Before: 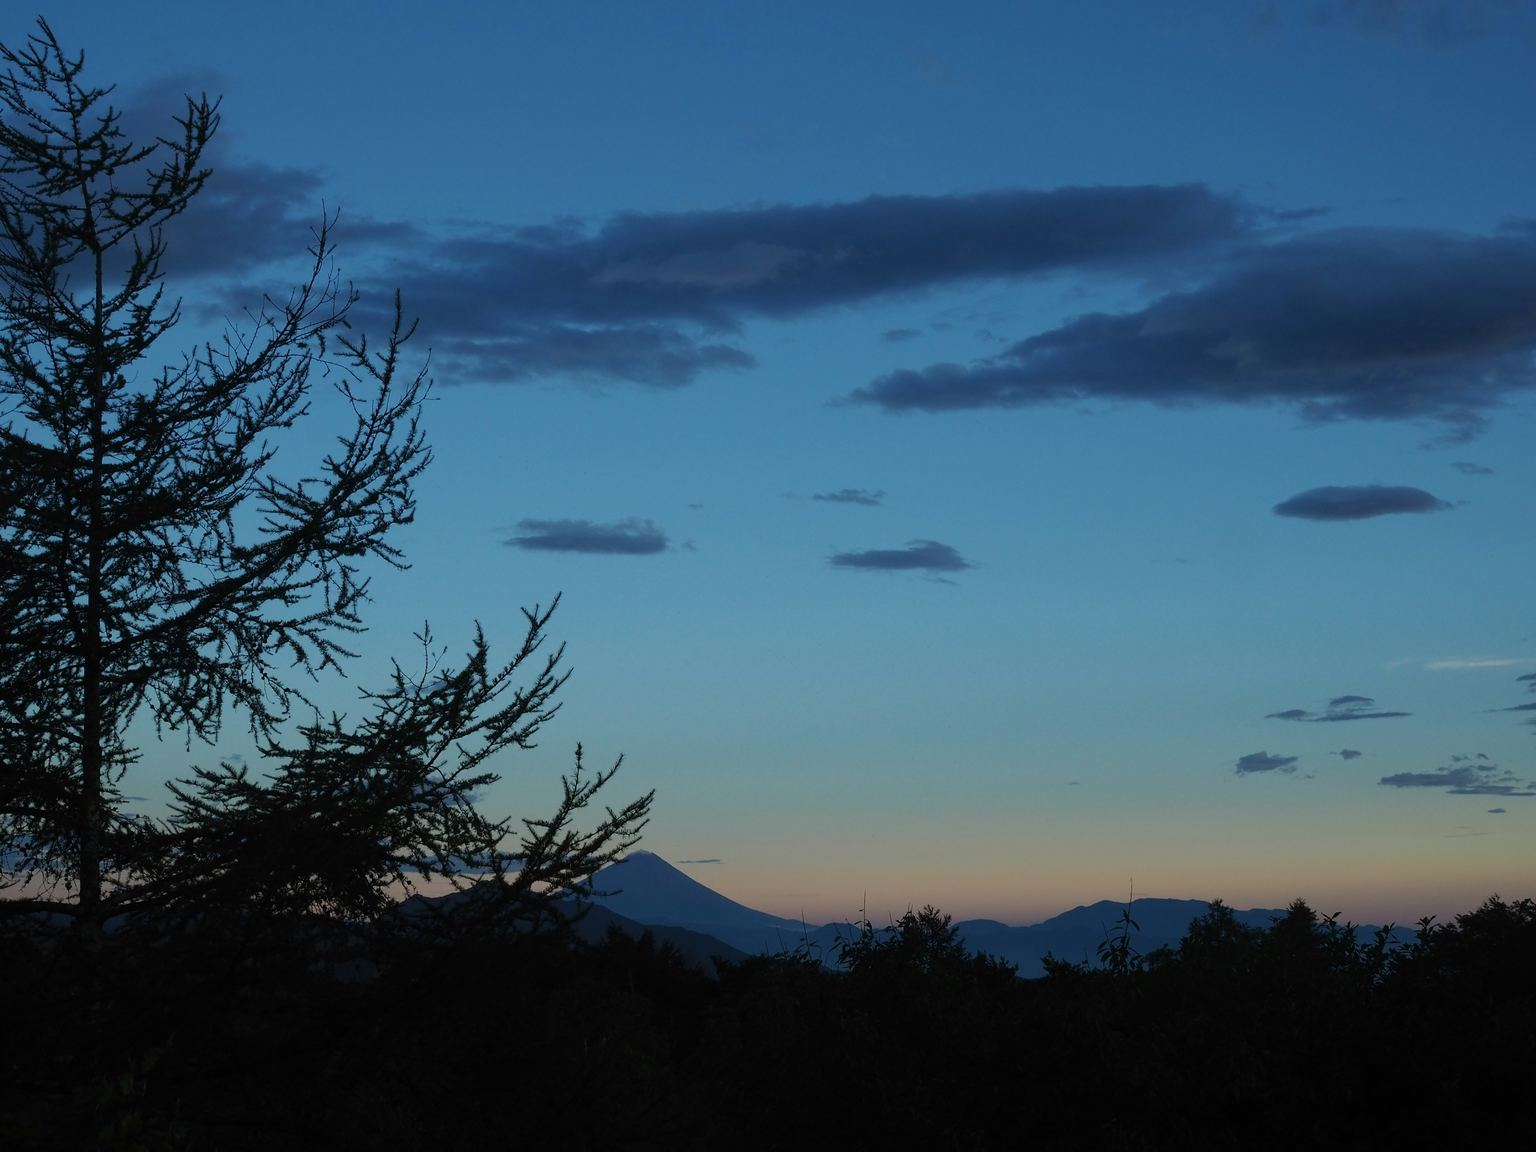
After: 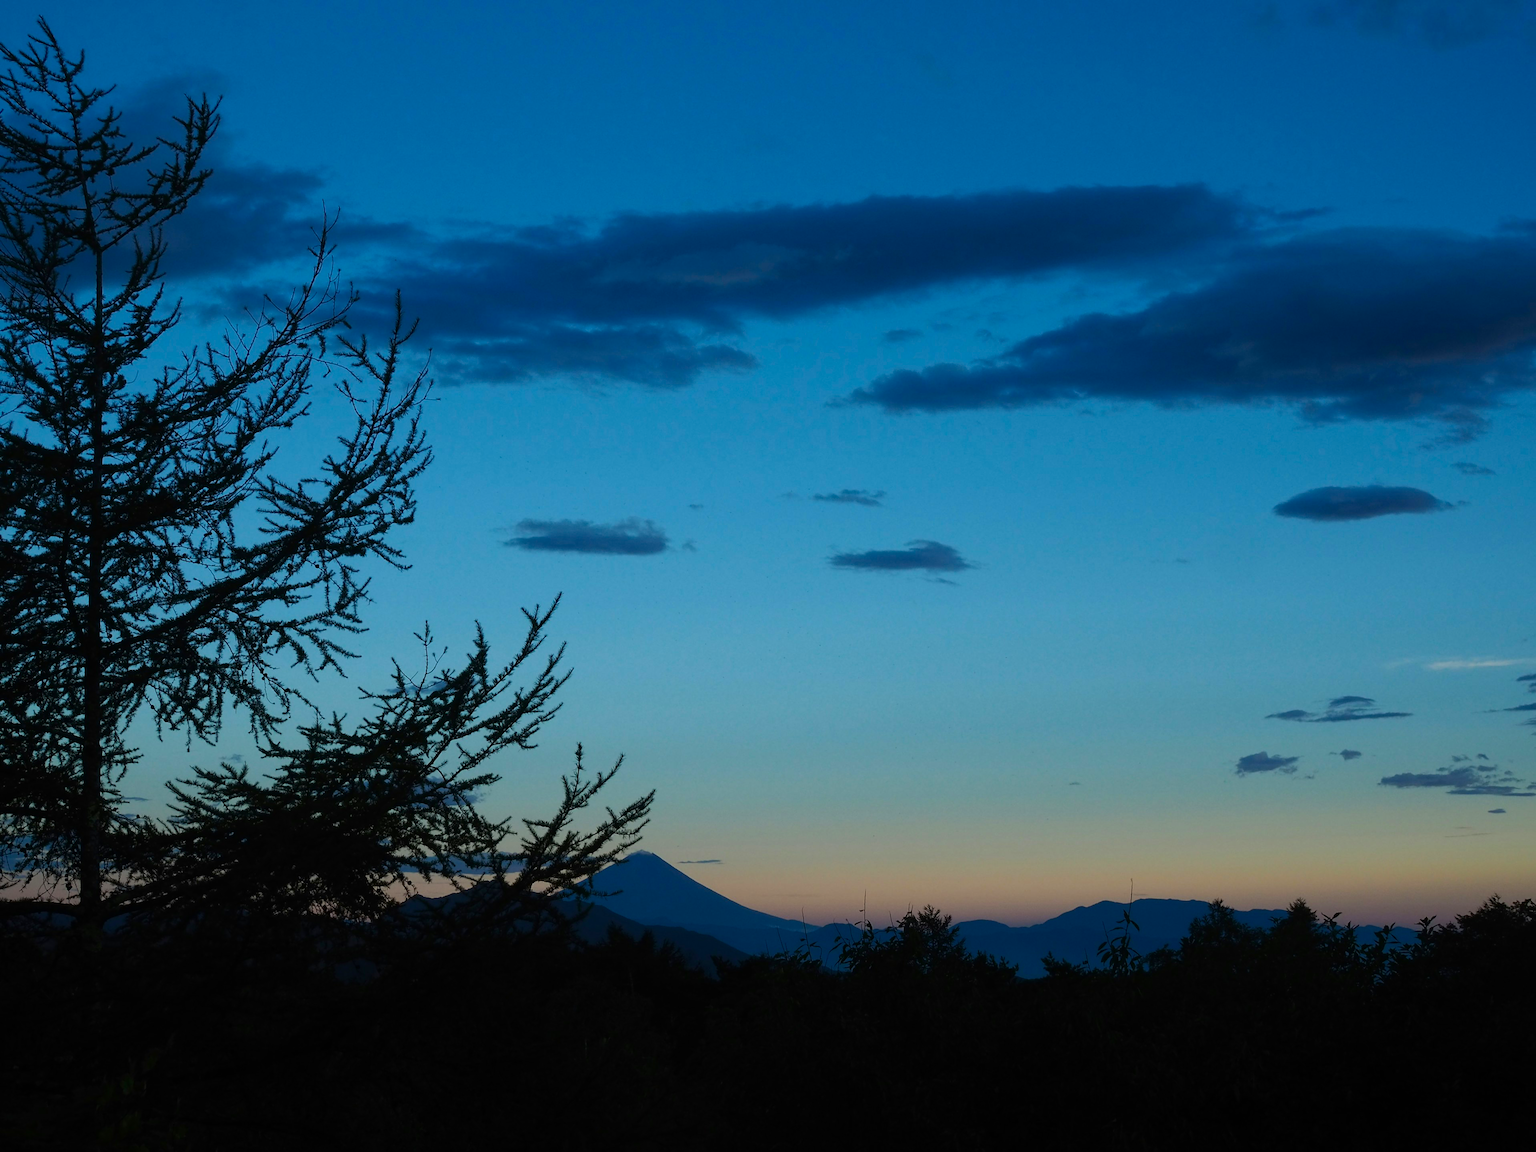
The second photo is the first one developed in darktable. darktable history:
contrast brightness saturation: contrast 0.164, saturation 0.331
